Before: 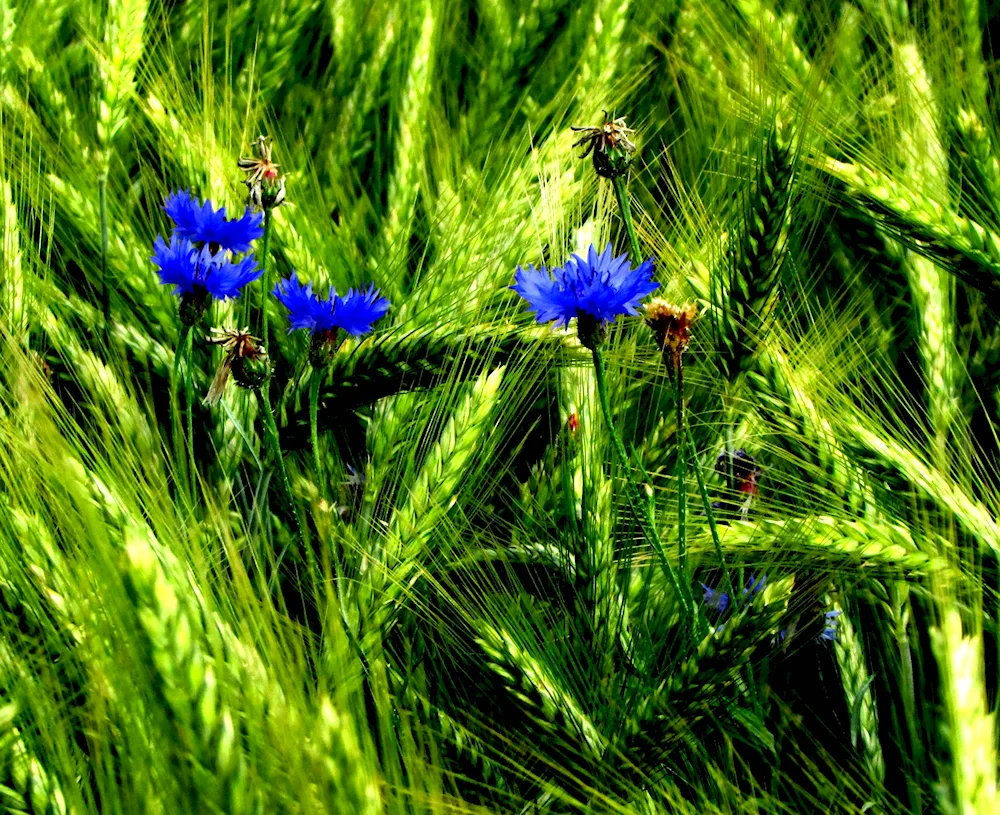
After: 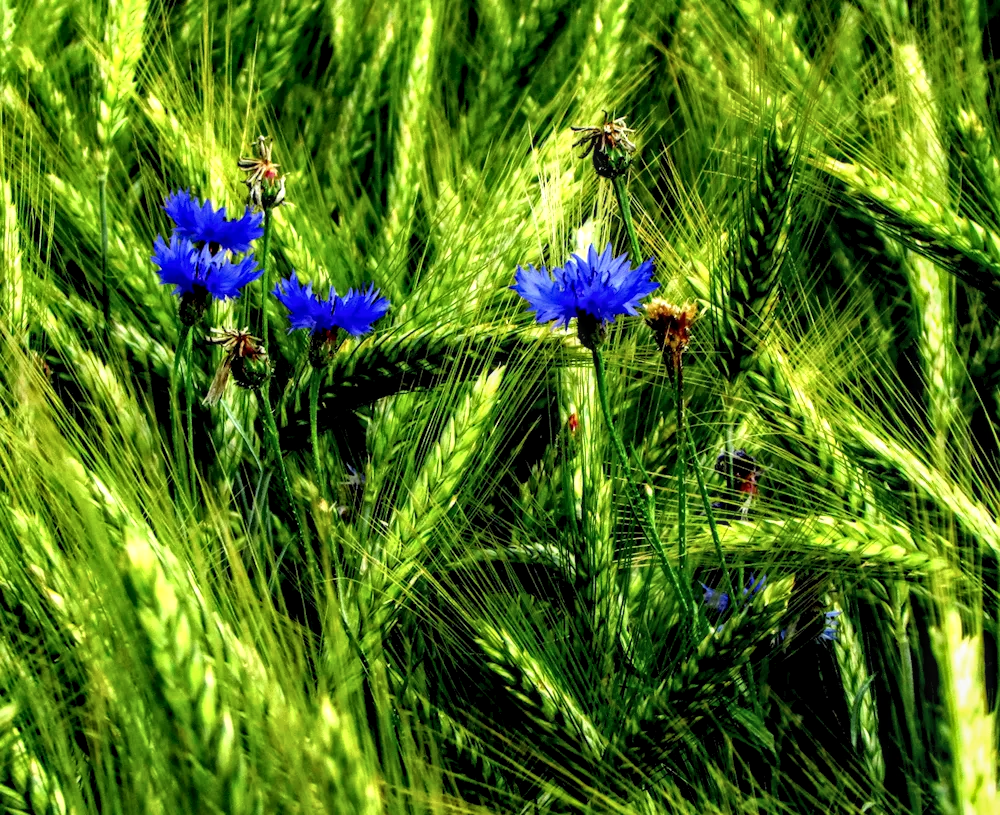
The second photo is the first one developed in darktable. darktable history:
local contrast: detail 130%
contrast brightness saturation: saturation -0.04
